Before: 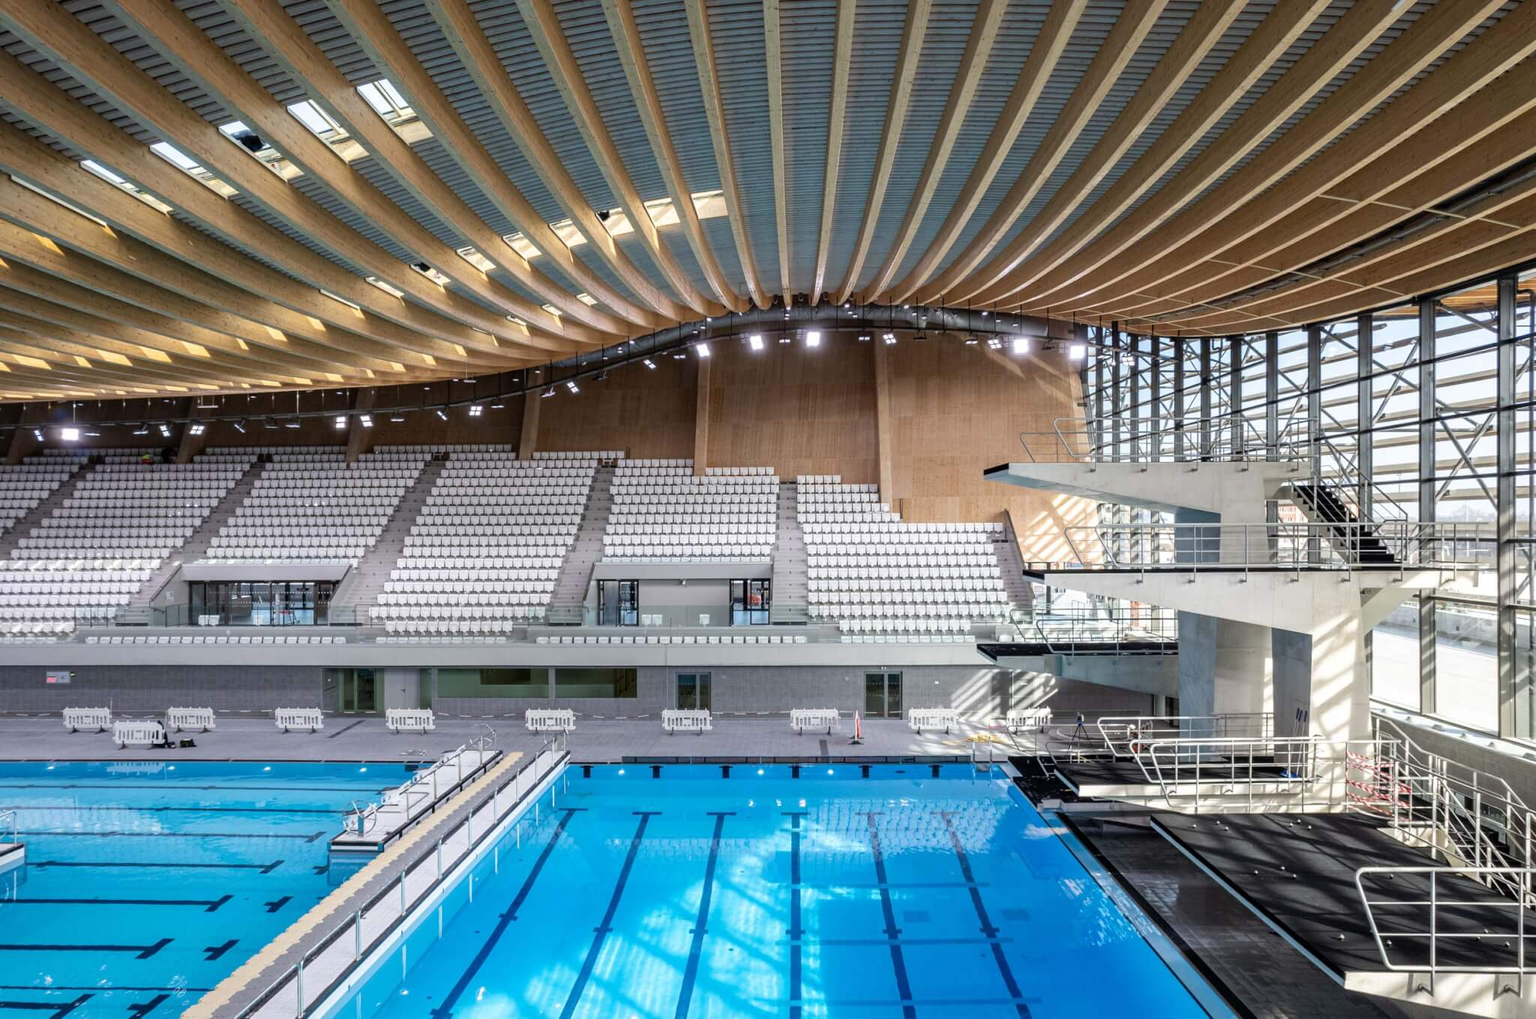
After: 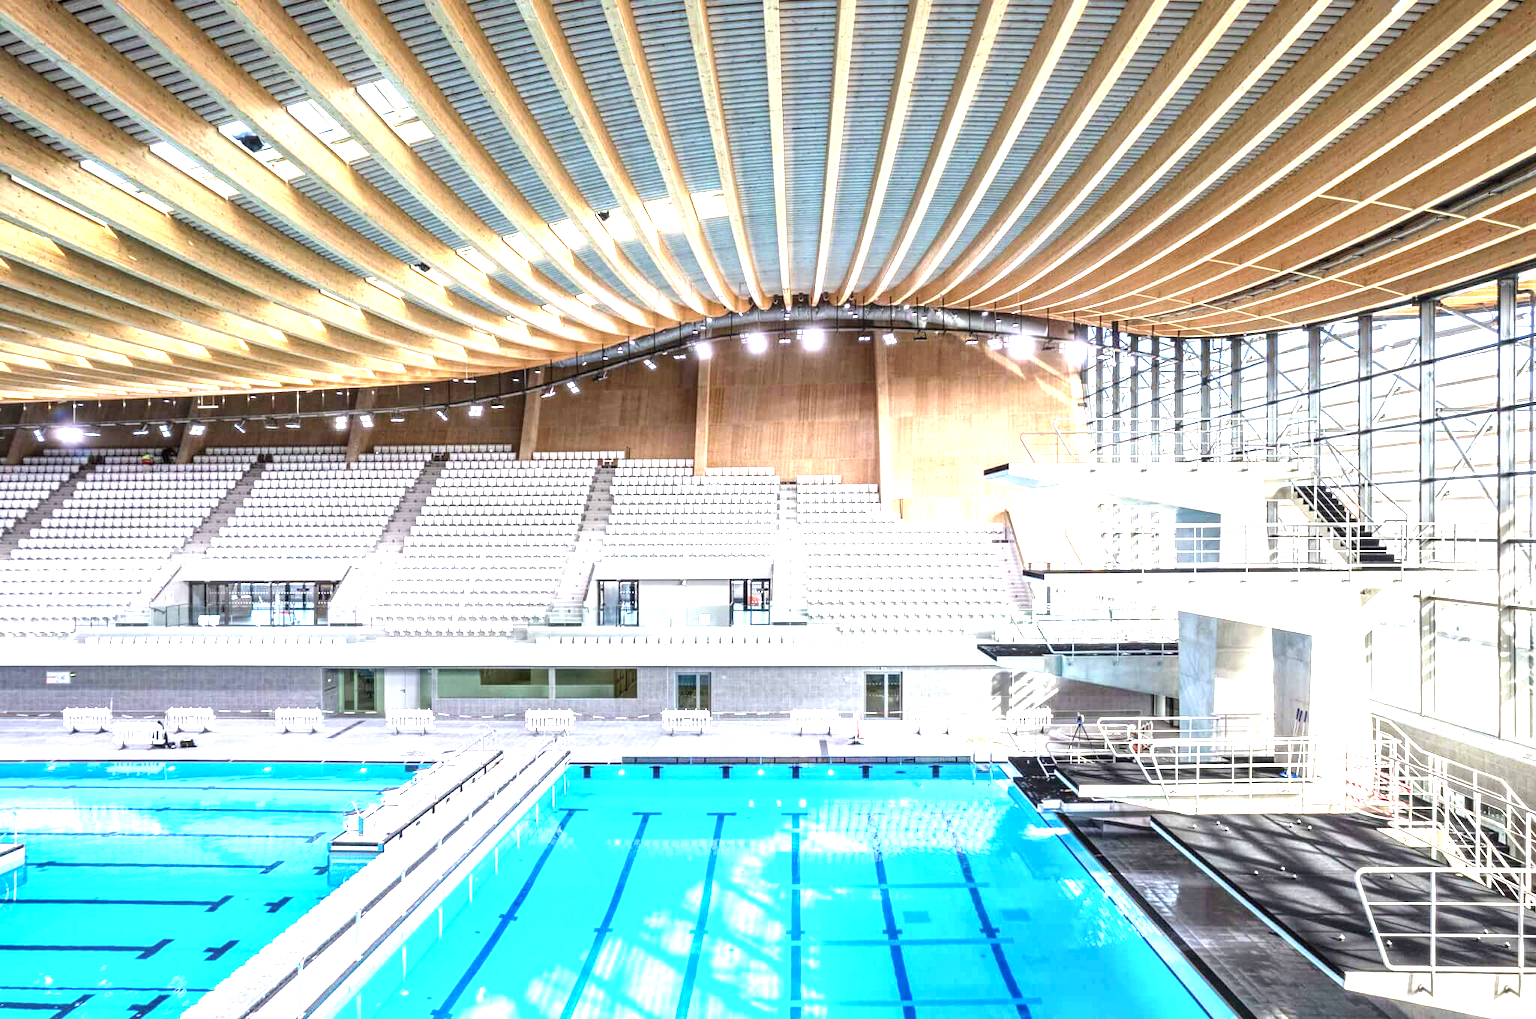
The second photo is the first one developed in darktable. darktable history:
exposure: black level correction 0, exposure 1.892 EV, compensate highlight preservation false
local contrast: detail 130%
